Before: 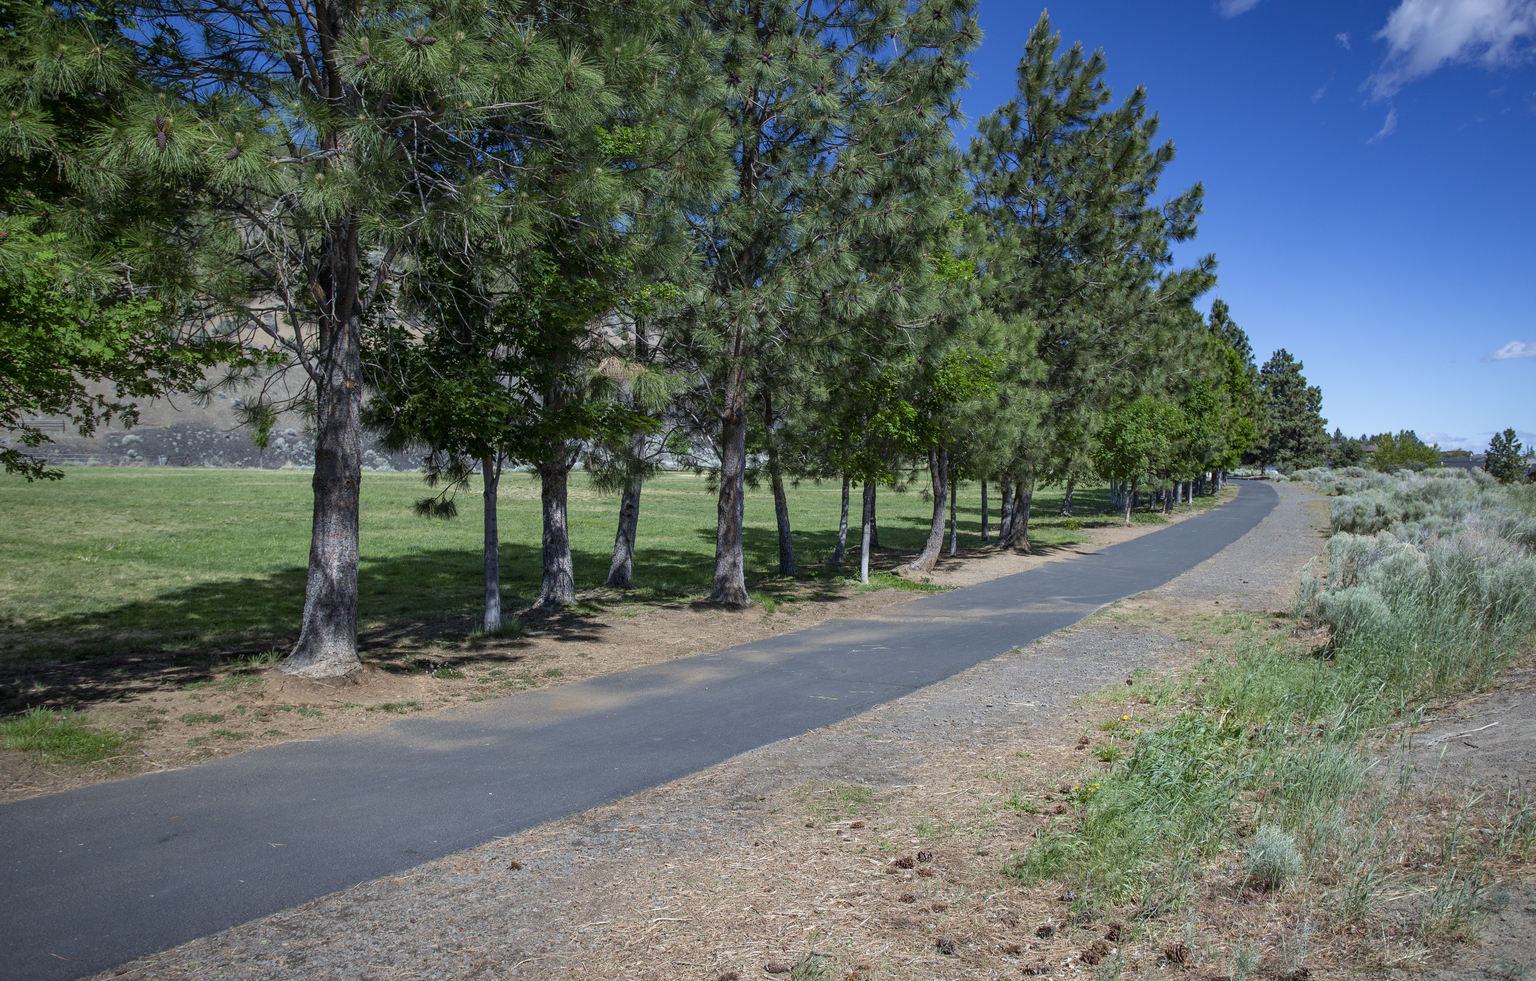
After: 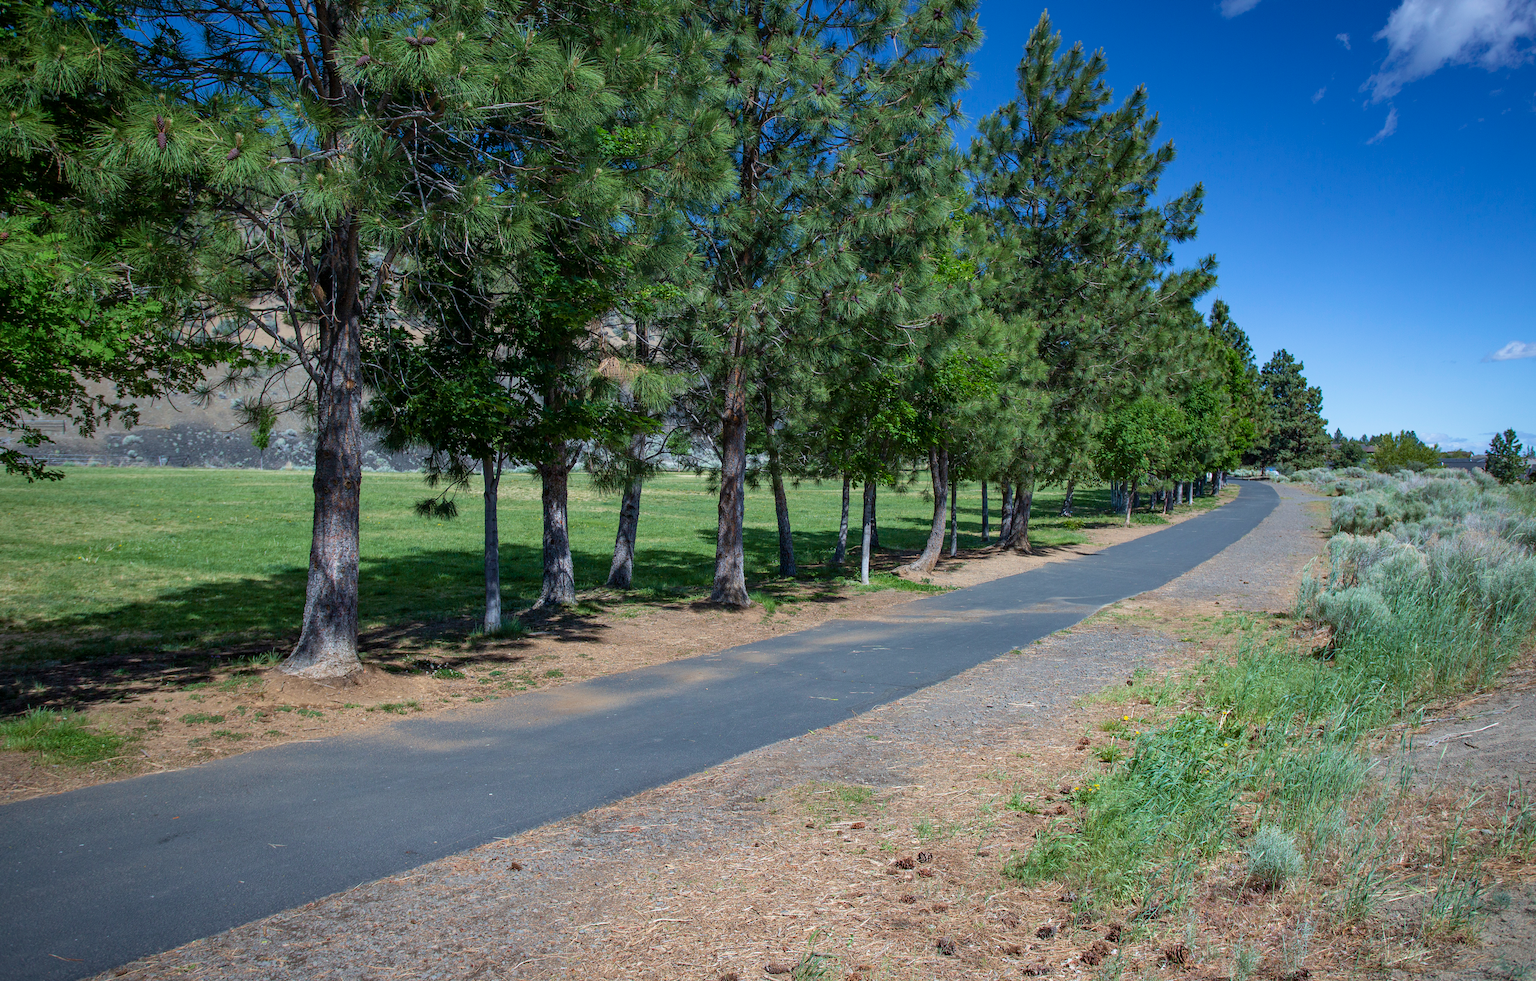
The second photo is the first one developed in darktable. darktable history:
white balance: emerald 1
velvia: on, module defaults
